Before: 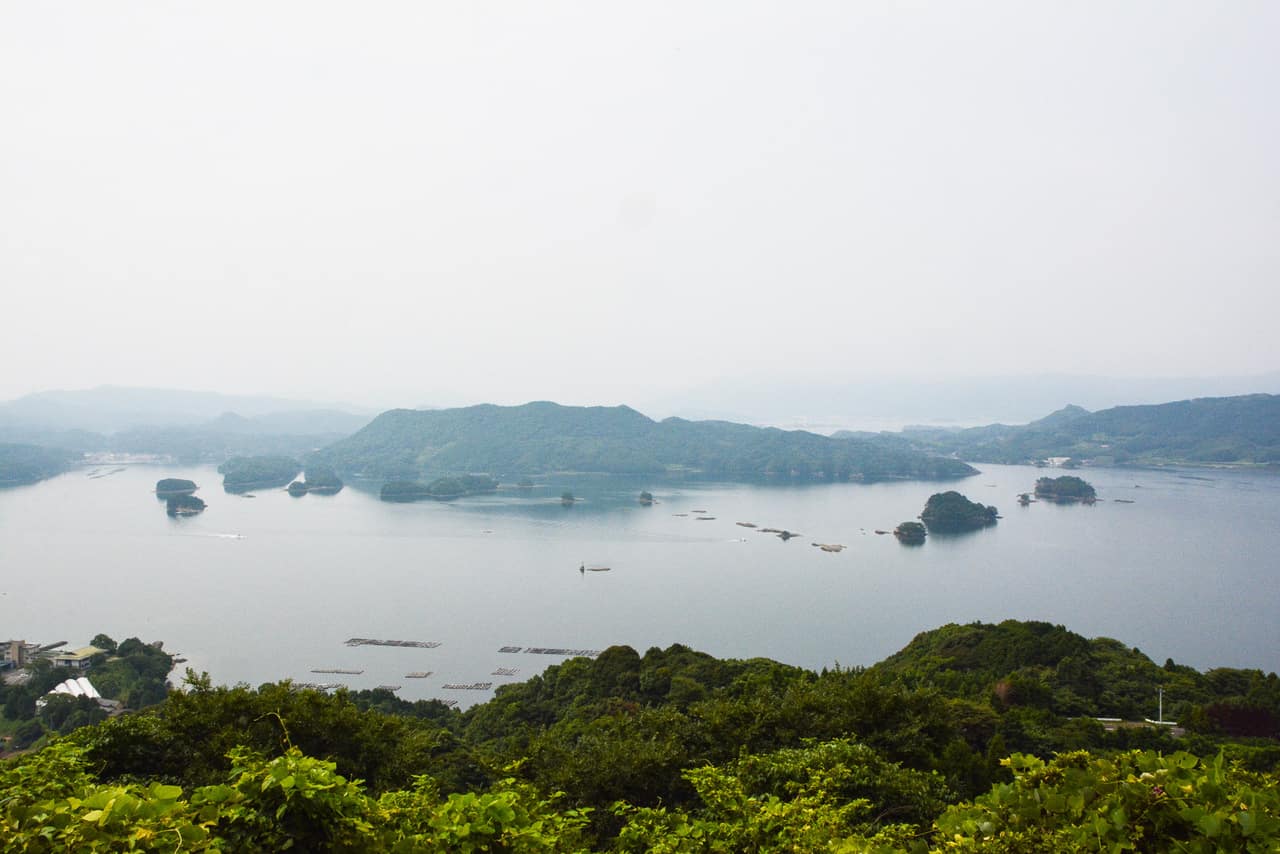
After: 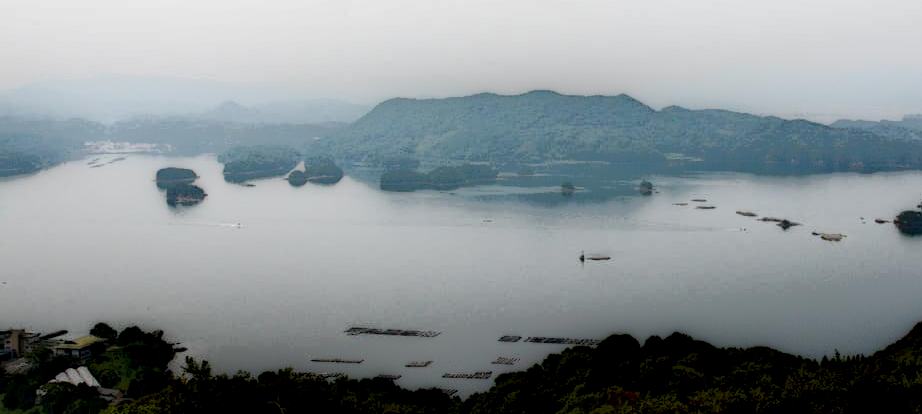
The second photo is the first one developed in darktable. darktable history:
crop: top 36.498%, right 27.964%, bottom 14.995%
local contrast: highlights 0%, shadows 198%, detail 164%, midtone range 0.001
